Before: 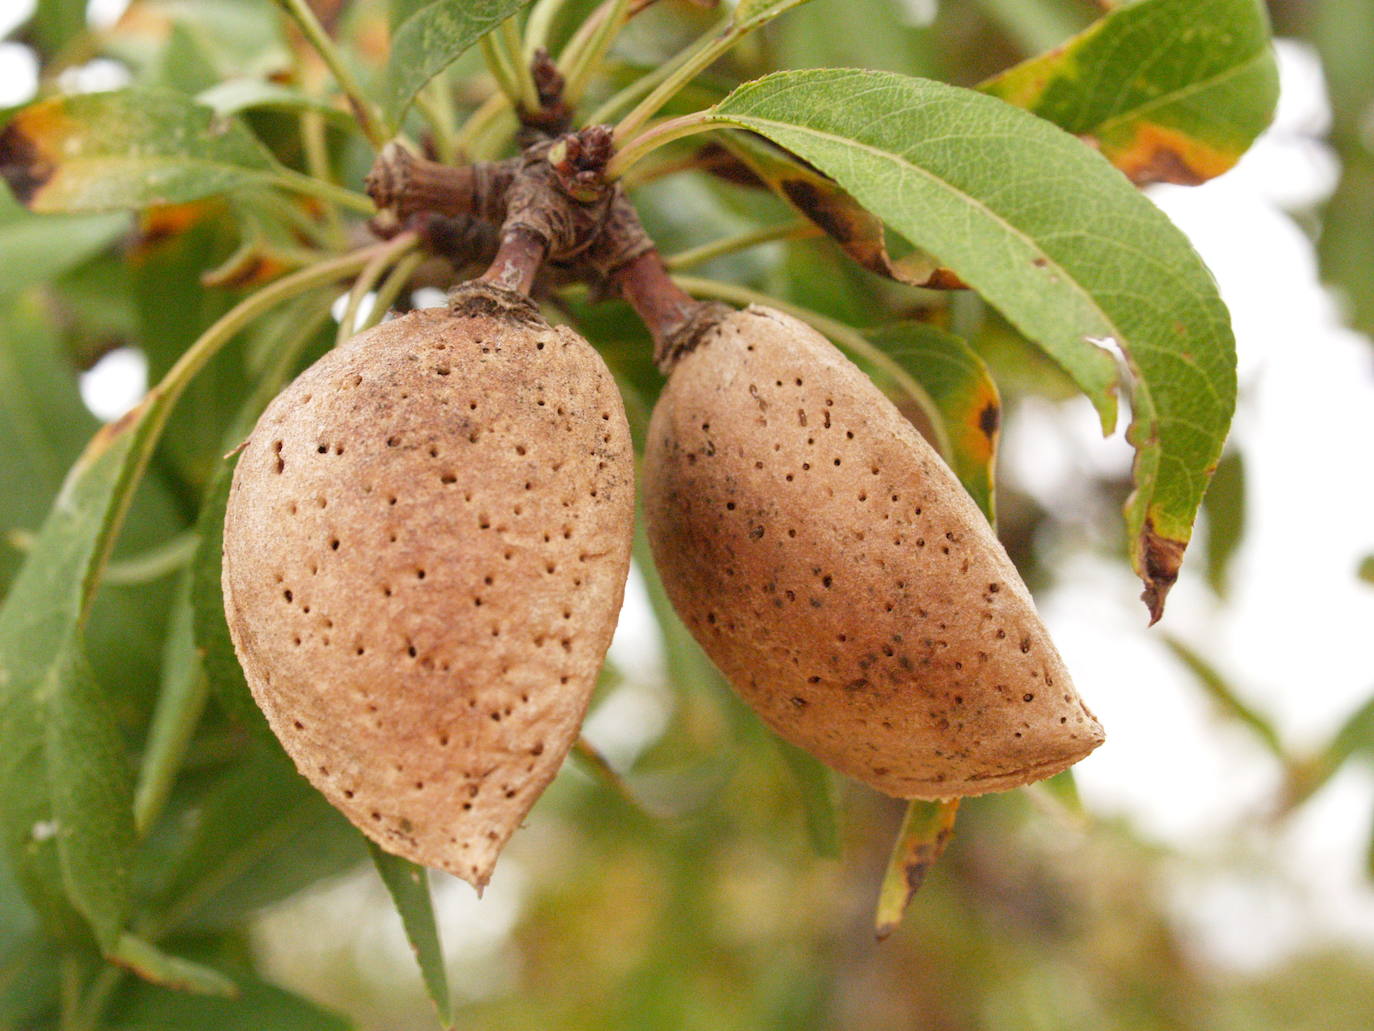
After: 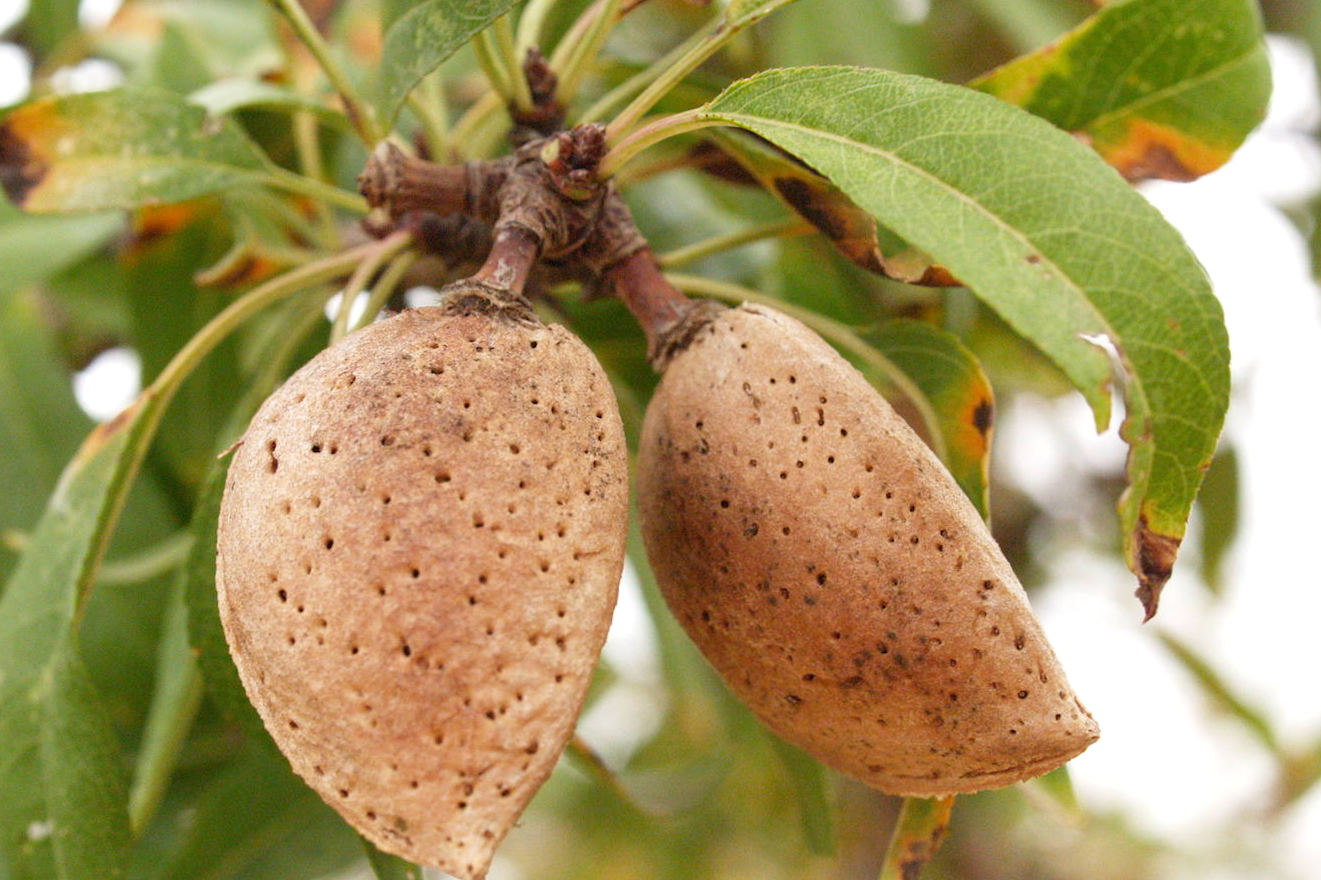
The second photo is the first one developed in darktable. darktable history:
levels: levels [0, 0.492, 0.984]
crop and rotate: angle 0.2°, left 0.275%, right 3.127%, bottom 14.18%
